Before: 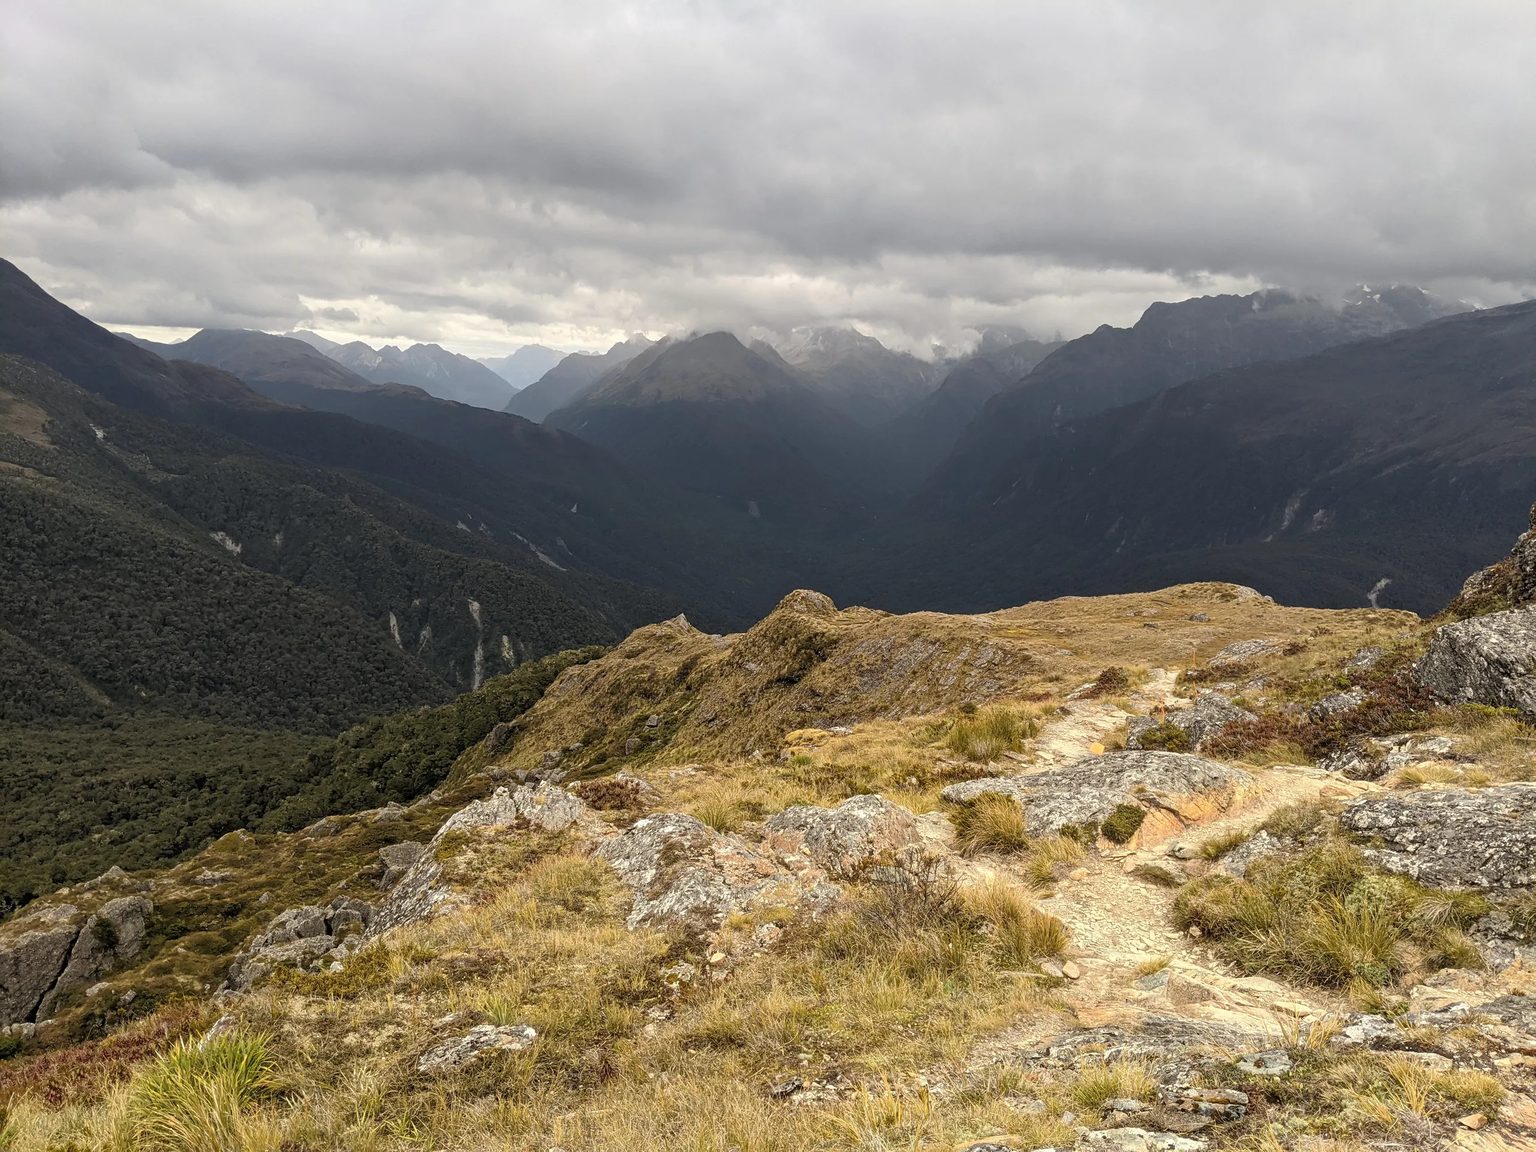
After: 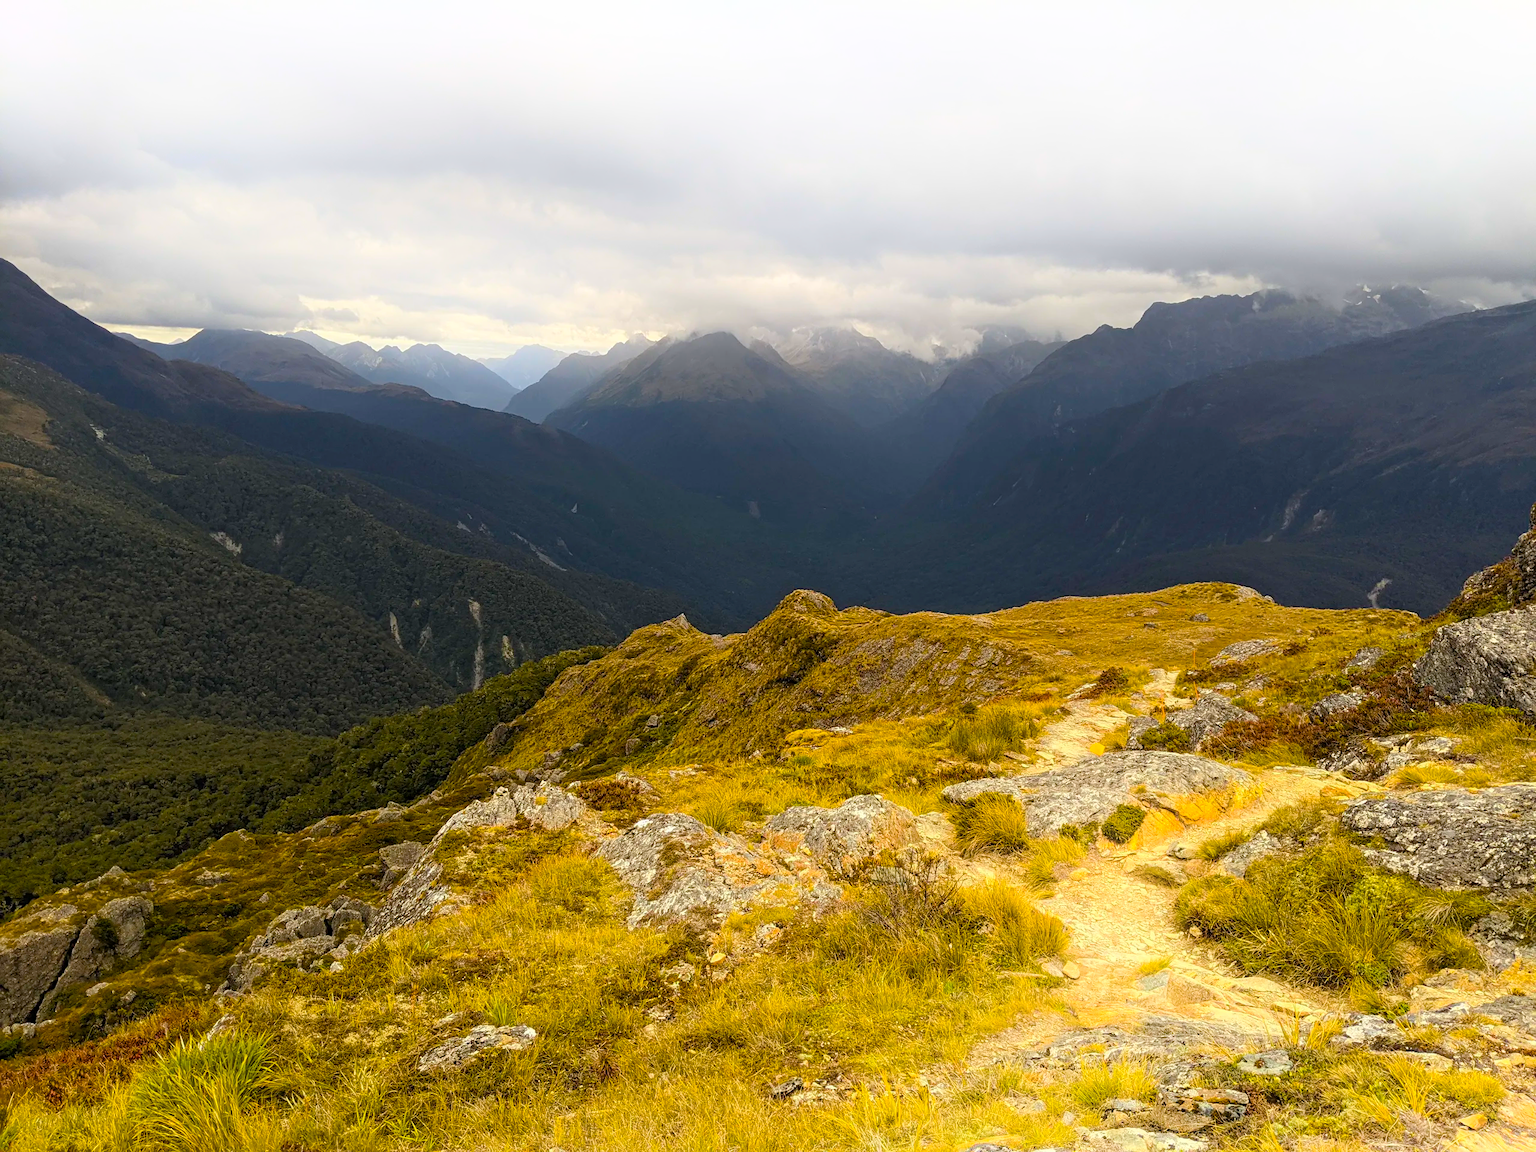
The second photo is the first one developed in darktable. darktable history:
color balance rgb: perceptual saturation grading › global saturation 100%
shadows and highlights: shadows -21.3, highlights 100, soften with gaussian
